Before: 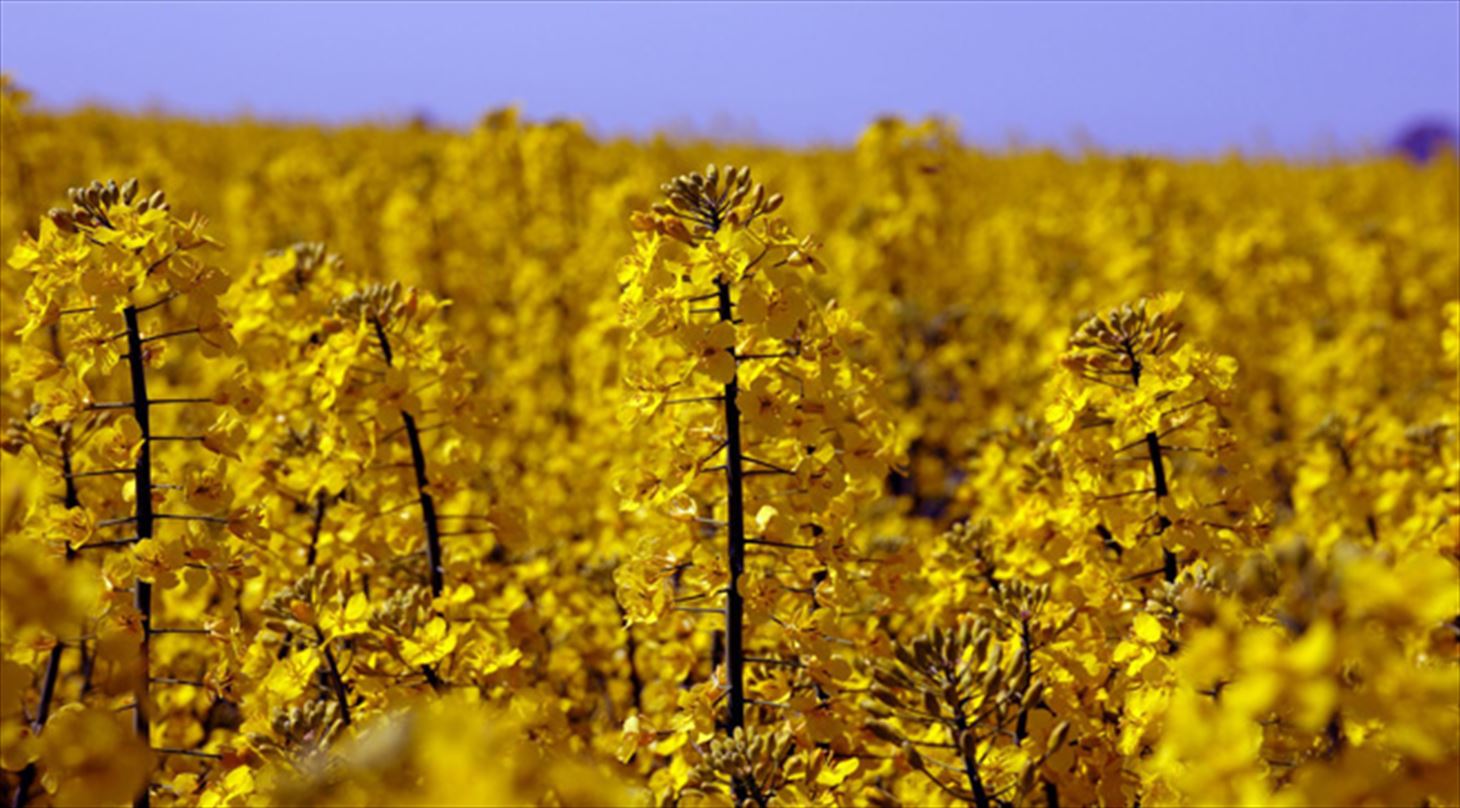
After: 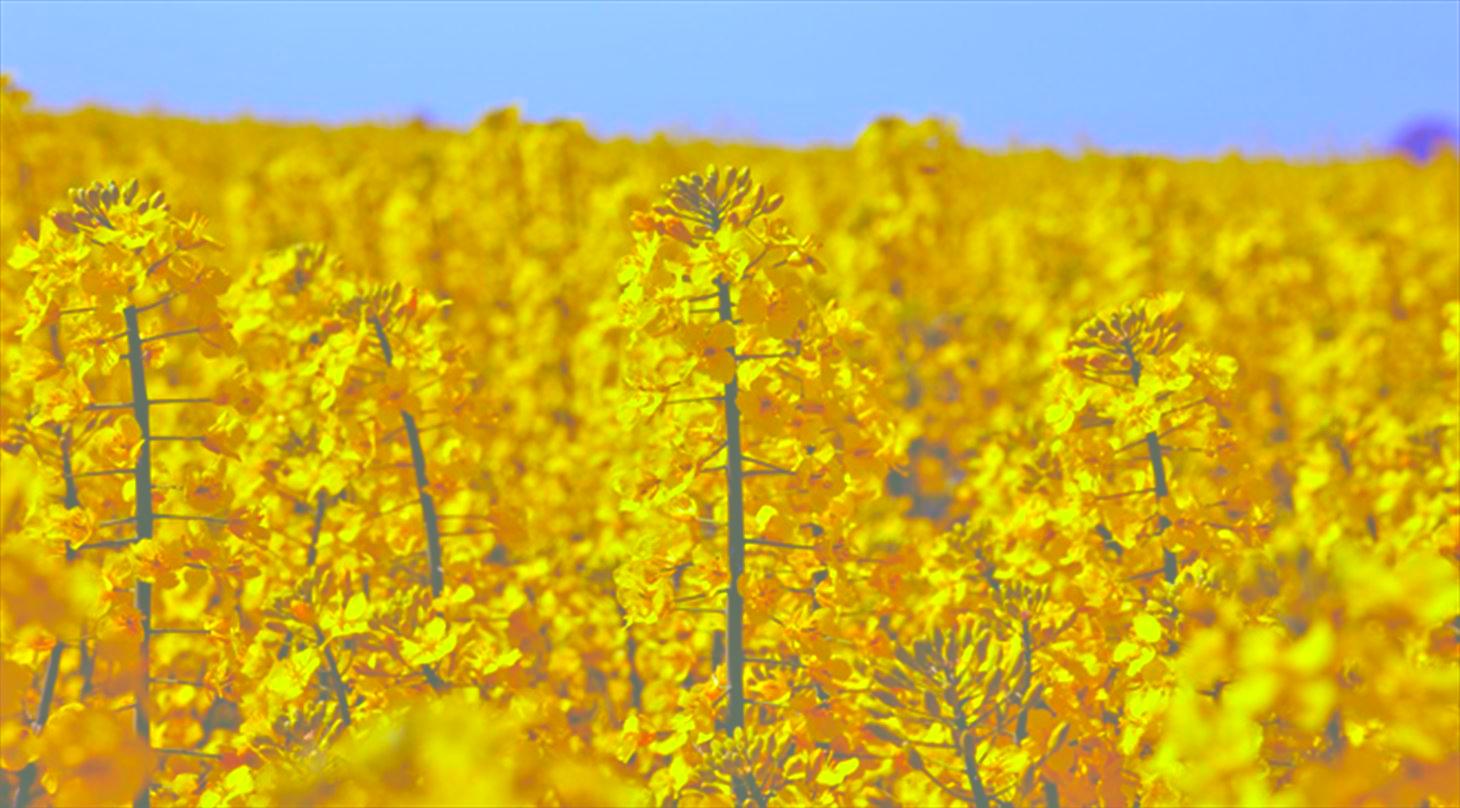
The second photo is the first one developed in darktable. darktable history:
exposure: black level correction -0.041, exposure 0.064 EV, compensate highlight preservation false
white balance: emerald 1
tone equalizer: -7 EV 0.15 EV, -6 EV 0.6 EV, -5 EV 1.15 EV, -4 EV 1.33 EV, -3 EV 1.15 EV, -2 EV 0.6 EV, -1 EV 0.15 EV, mask exposure compensation -0.5 EV
color correction: highlights a* -10.77, highlights b* 9.8, saturation 1.72
contrast brightness saturation: brightness 0.15
